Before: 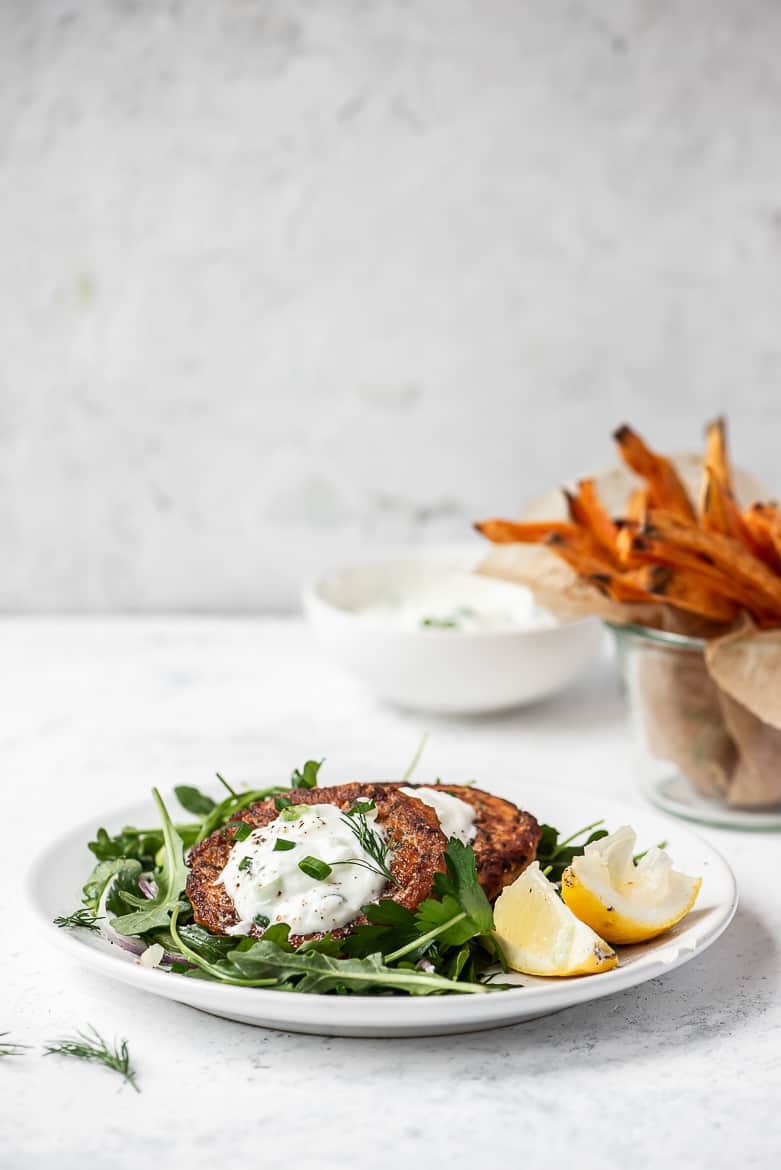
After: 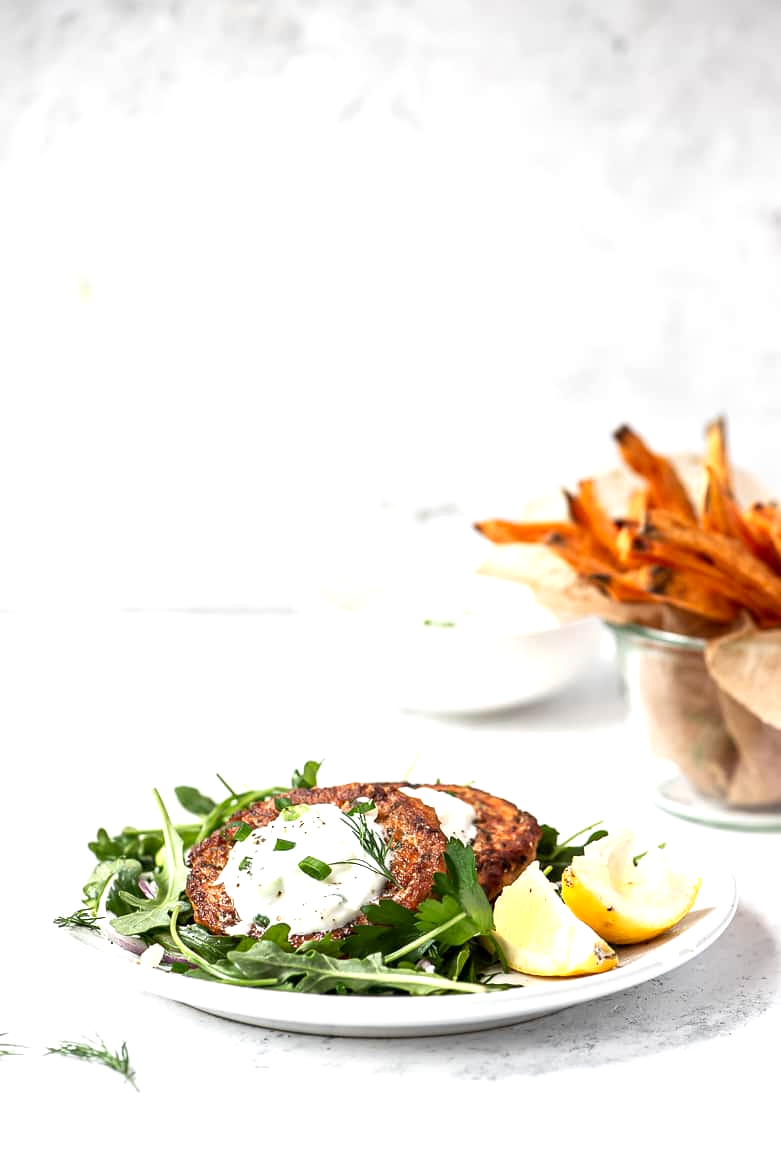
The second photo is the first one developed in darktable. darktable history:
exposure: black level correction 0.001, exposure 0.674 EV, compensate highlight preservation false
